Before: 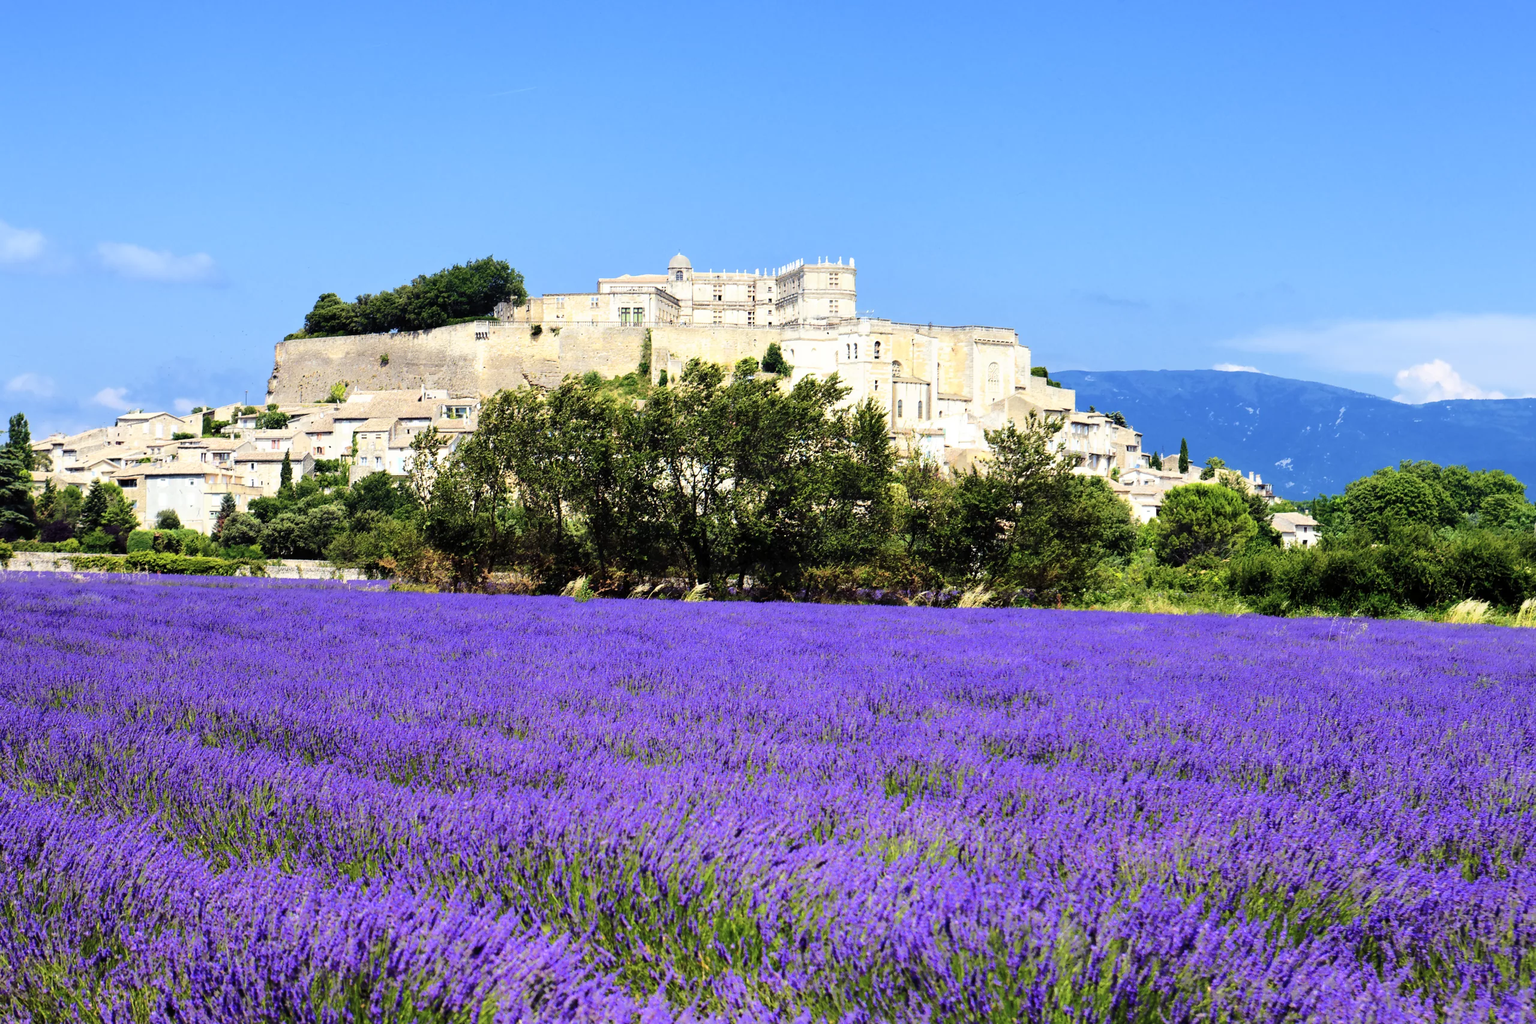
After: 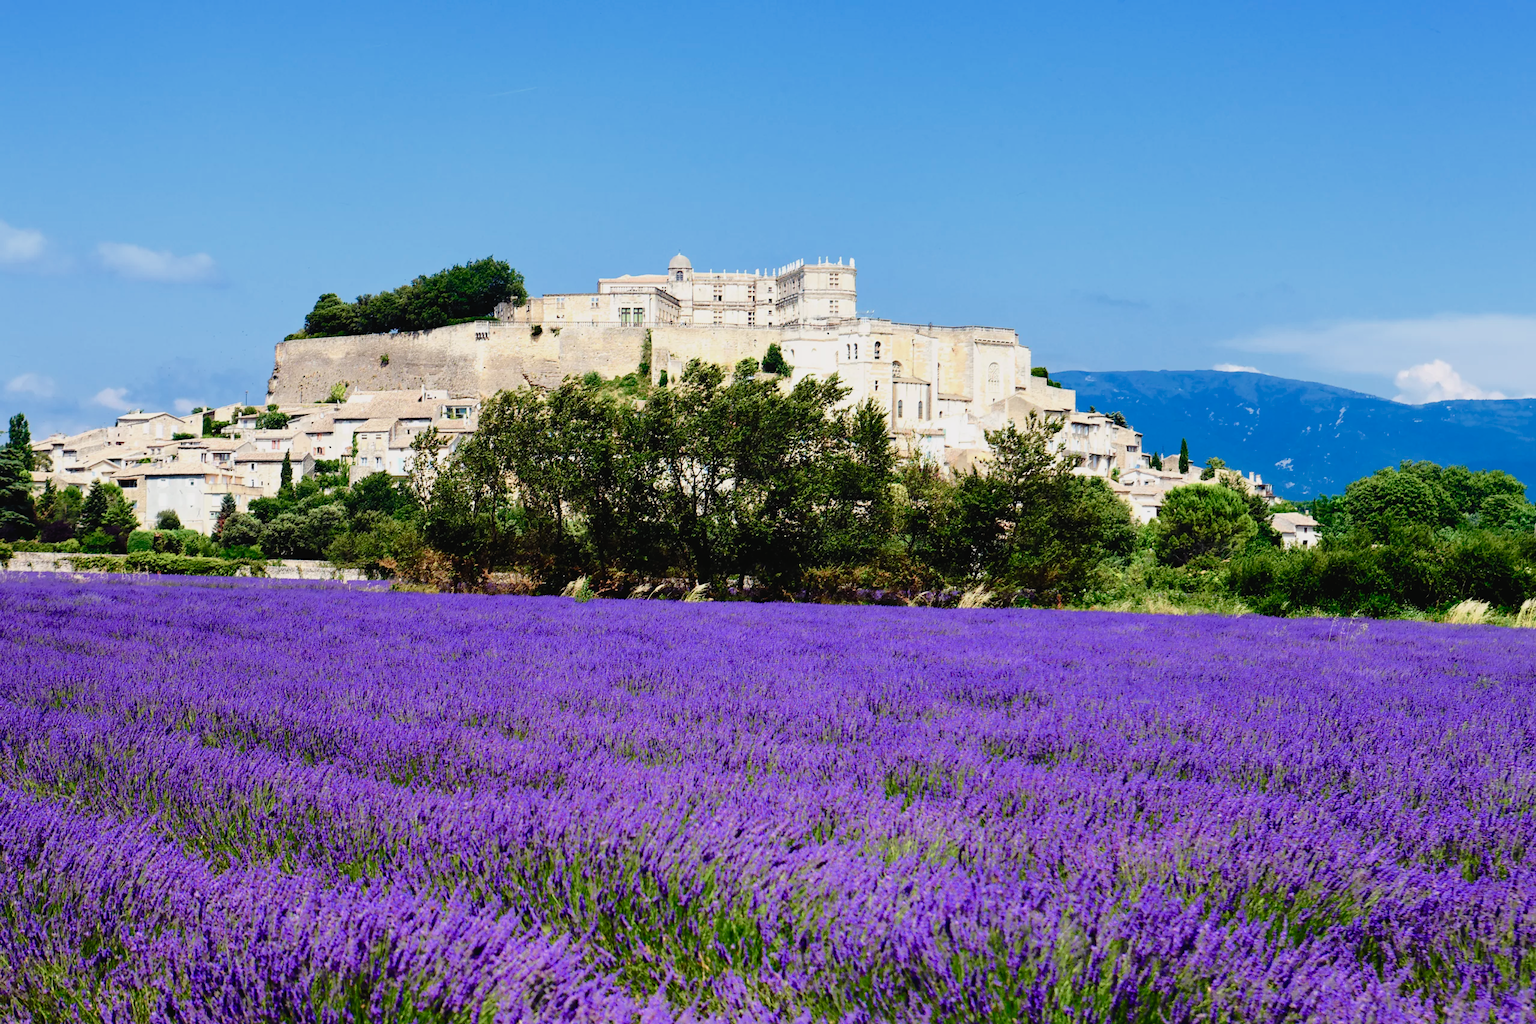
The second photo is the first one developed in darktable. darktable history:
color balance rgb: shadows lift › luminance -10%, shadows lift › chroma 1%, shadows lift › hue 113°, power › luminance -15%, highlights gain › chroma 0.2%, highlights gain › hue 333°, global offset › luminance 0.5%, perceptual saturation grading › global saturation 20%, perceptual saturation grading › highlights -50%, perceptual saturation grading › shadows 25%, contrast -10%
